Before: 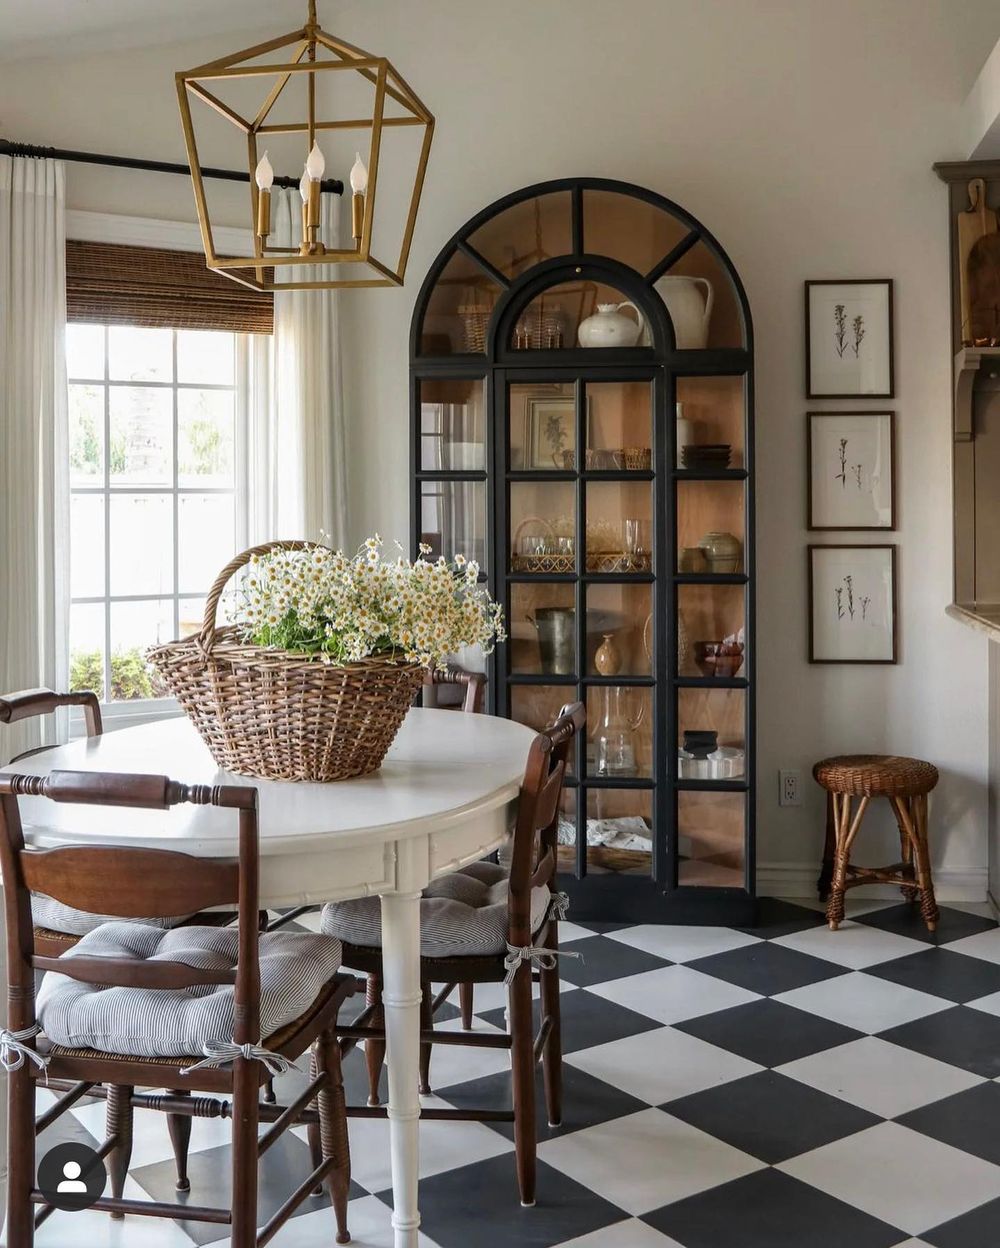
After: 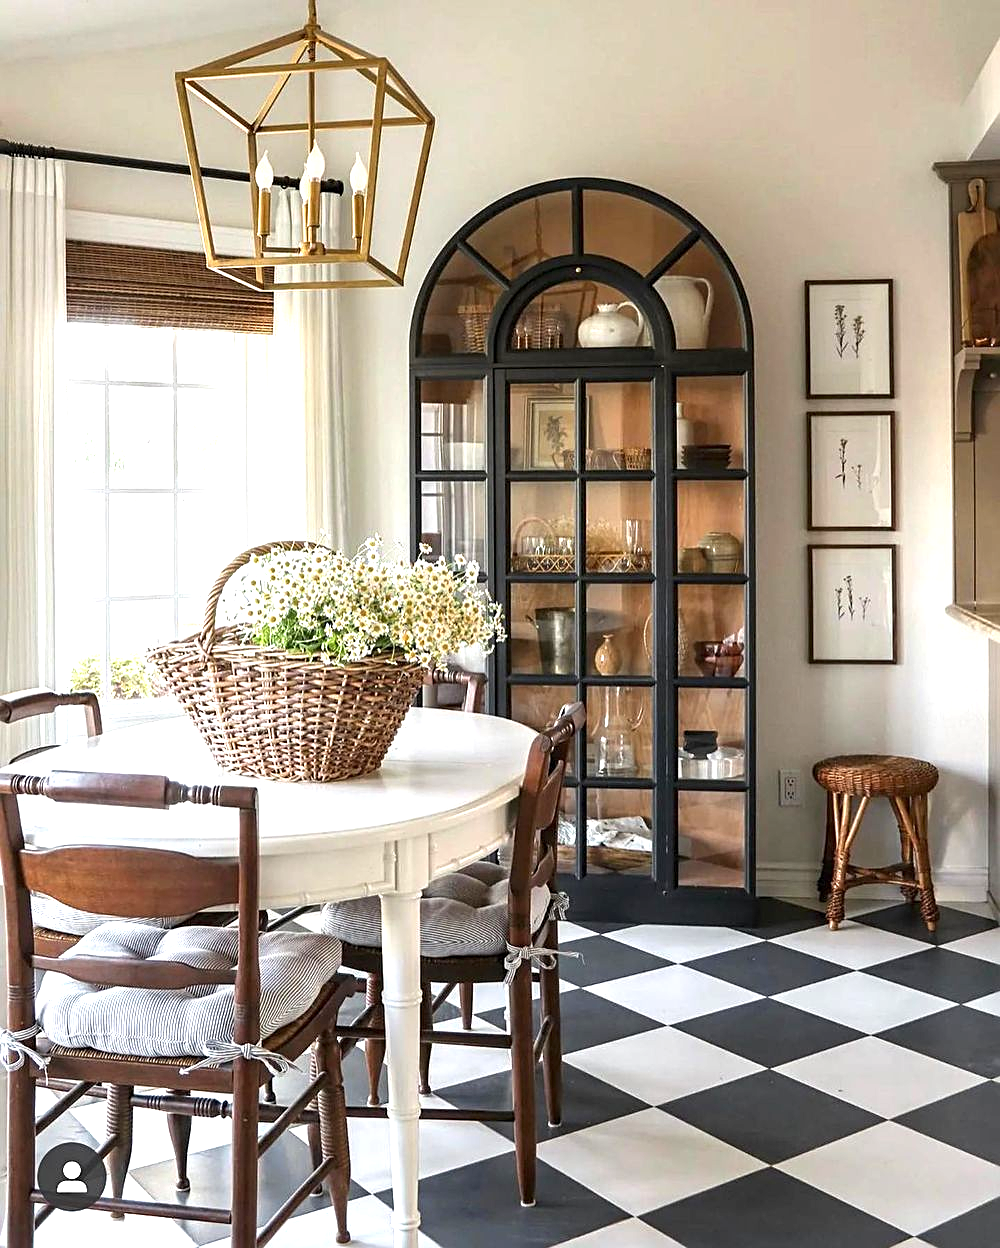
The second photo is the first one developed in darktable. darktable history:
exposure: exposure 1.061 EV, compensate highlight preservation false
sharpen: on, module defaults
